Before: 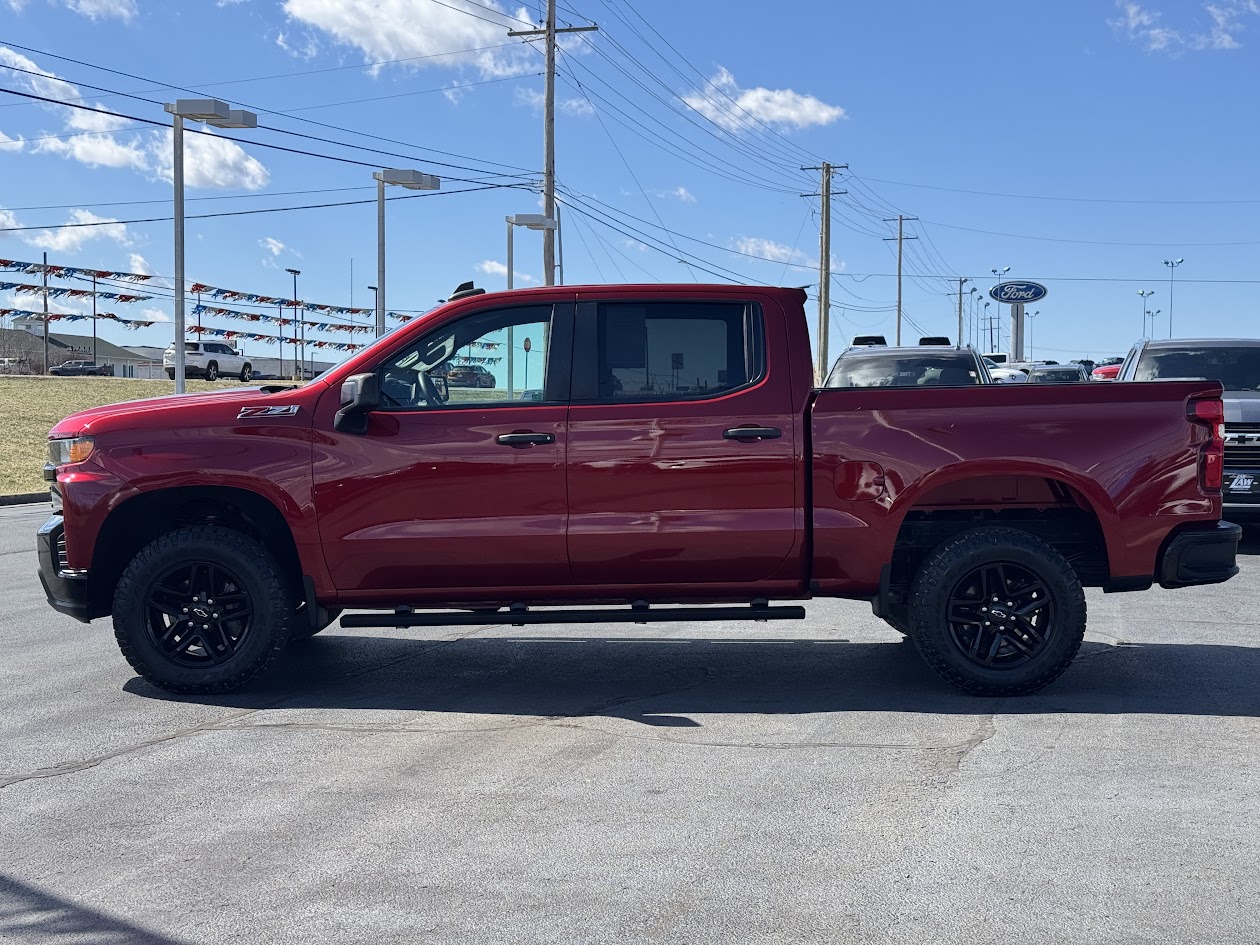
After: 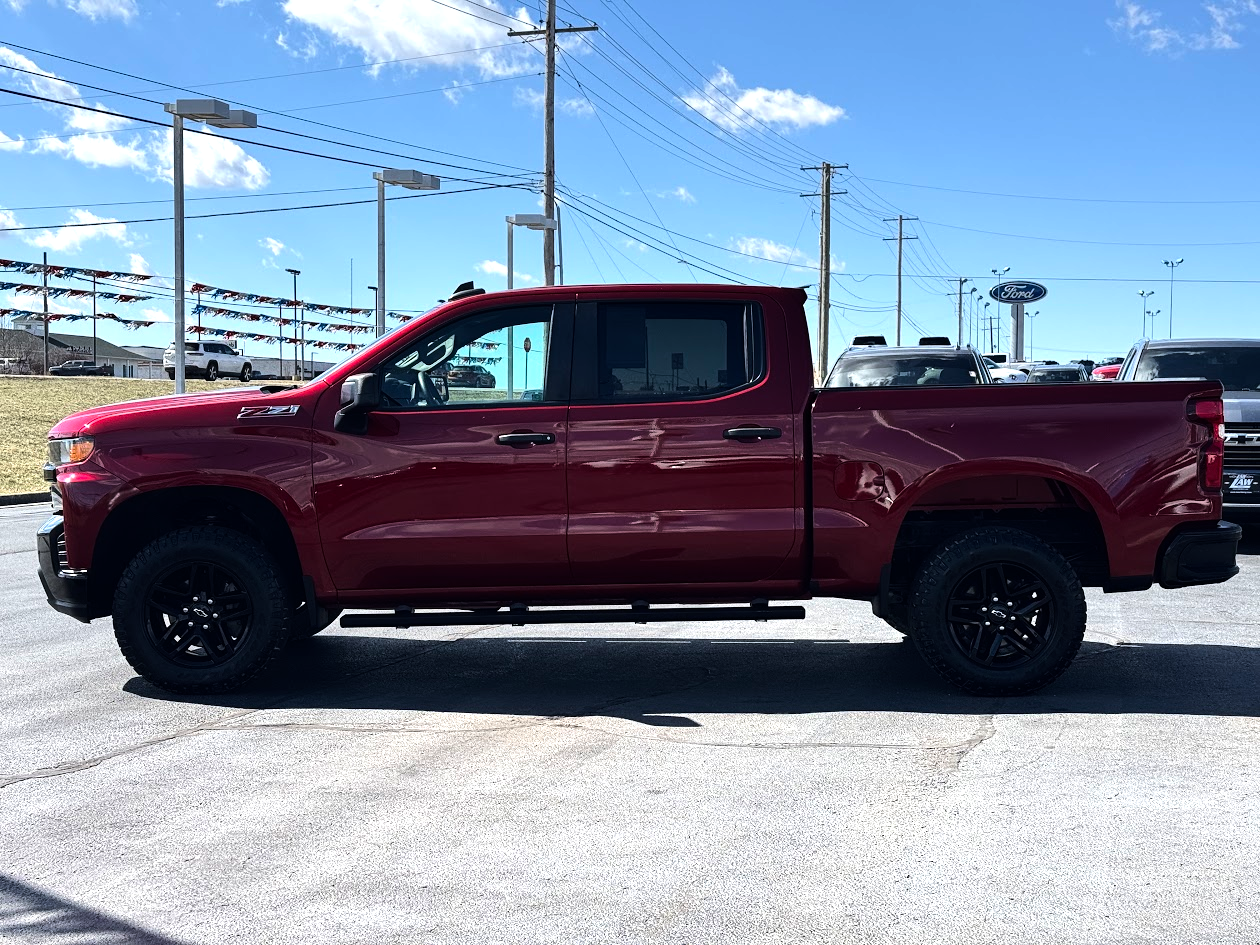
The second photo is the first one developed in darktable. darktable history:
graduated density: on, module defaults
tone equalizer: -8 EV -1.08 EV, -7 EV -1.01 EV, -6 EV -0.867 EV, -5 EV -0.578 EV, -3 EV 0.578 EV, -2 EV 0.867 EV, -1 EV 1.01 EV, +0 EV 1.08 EV, edges refinement/feathering 500, mask exposure compensation -1.57 EV, preserve details no
